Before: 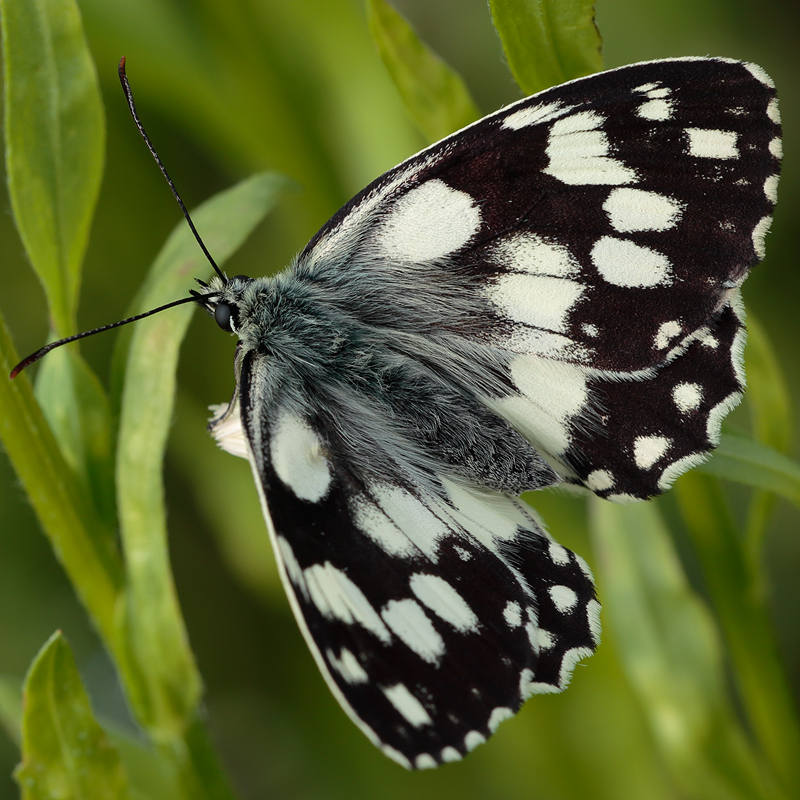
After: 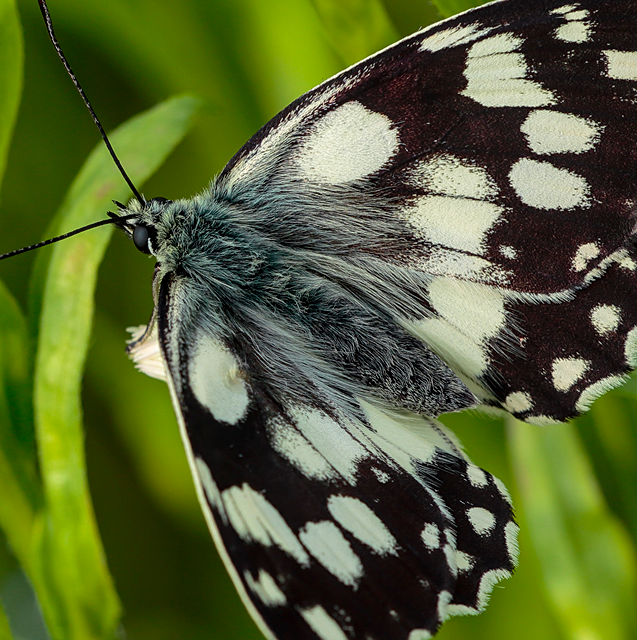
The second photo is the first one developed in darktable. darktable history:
contrast brightness saturation: saturation 0.483
crop and rotate: left 10.333%, top 9.869%, right 9.931%, bottom 10.068%
sharpen: amount 0.204
local contrast: on, module defaults
